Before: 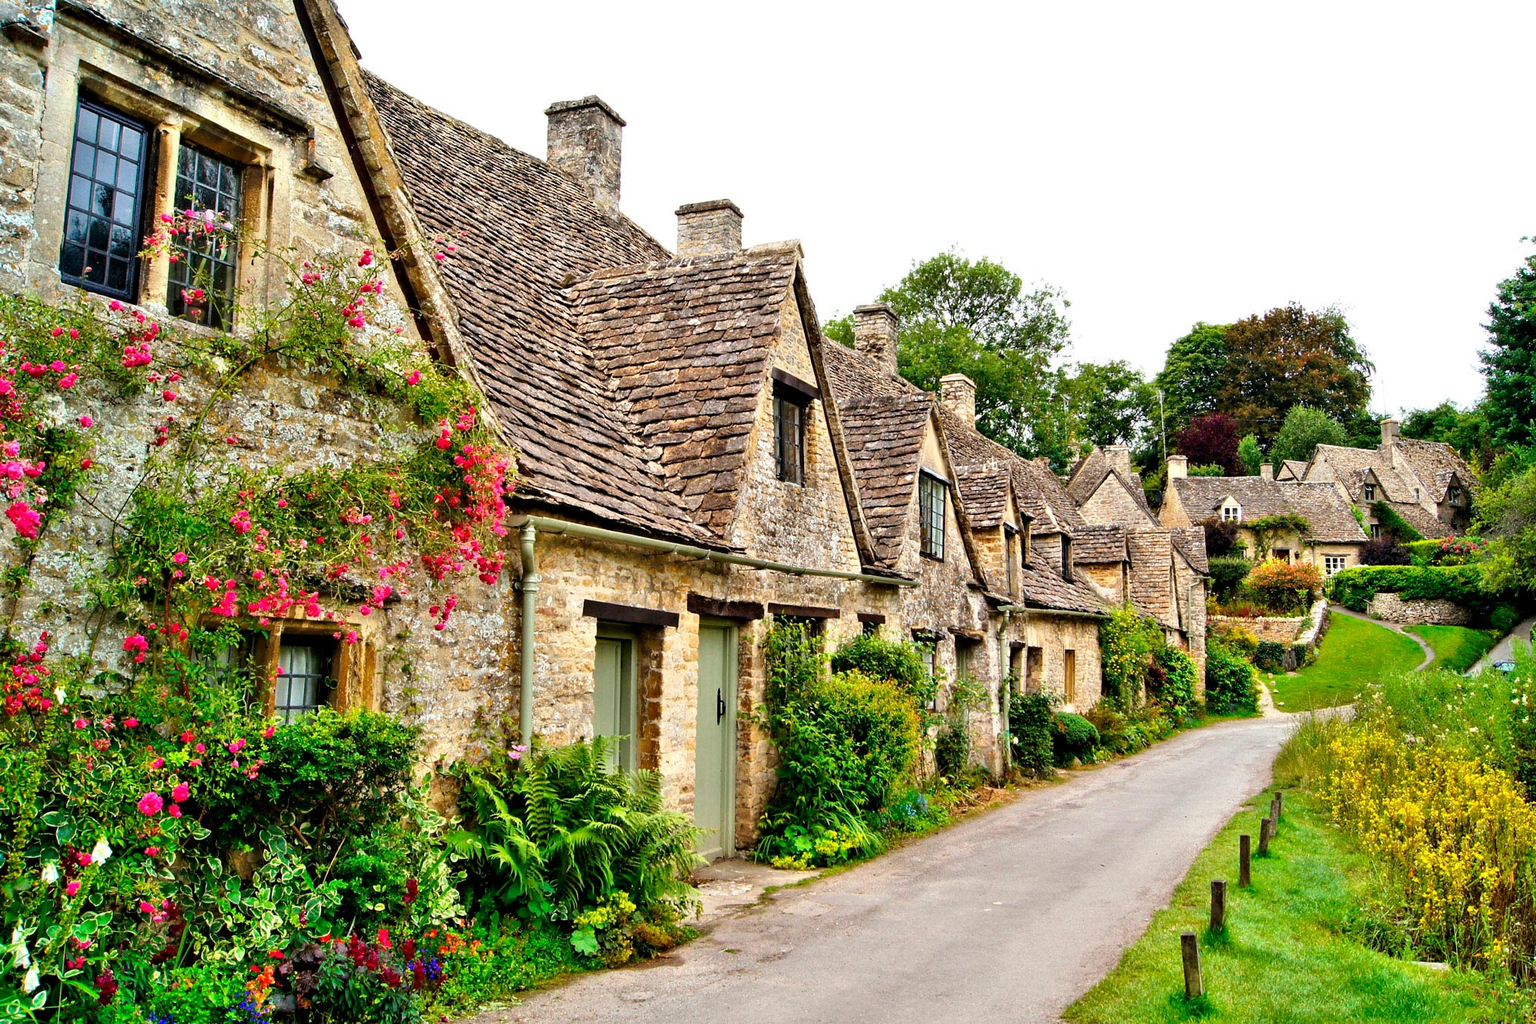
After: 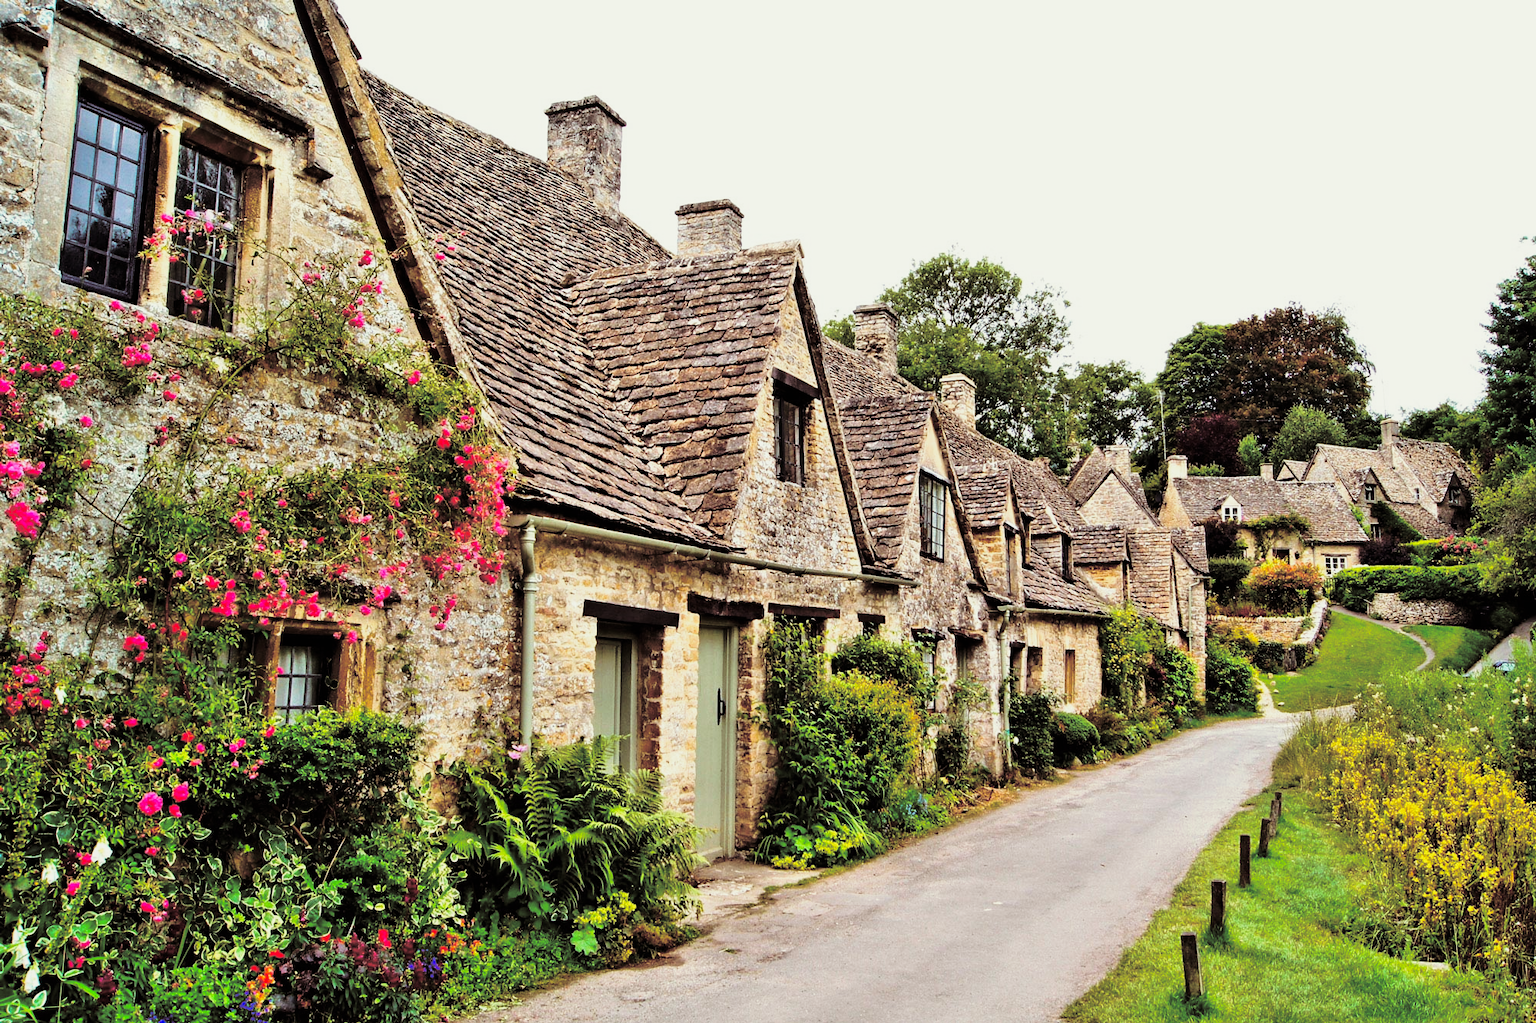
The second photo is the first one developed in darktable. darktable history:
exposure: black level correction 0, exposure -0.721 EV, compensate highlight preservation false
base curve: curves: ch0 [(0, 0) (0.028, 0.03) (0.121, 0.232) (0.46, 0.748) (0.859, 0.968) (1, 1)], preserve colors none
split-toning: shadows › saturation 0.2
